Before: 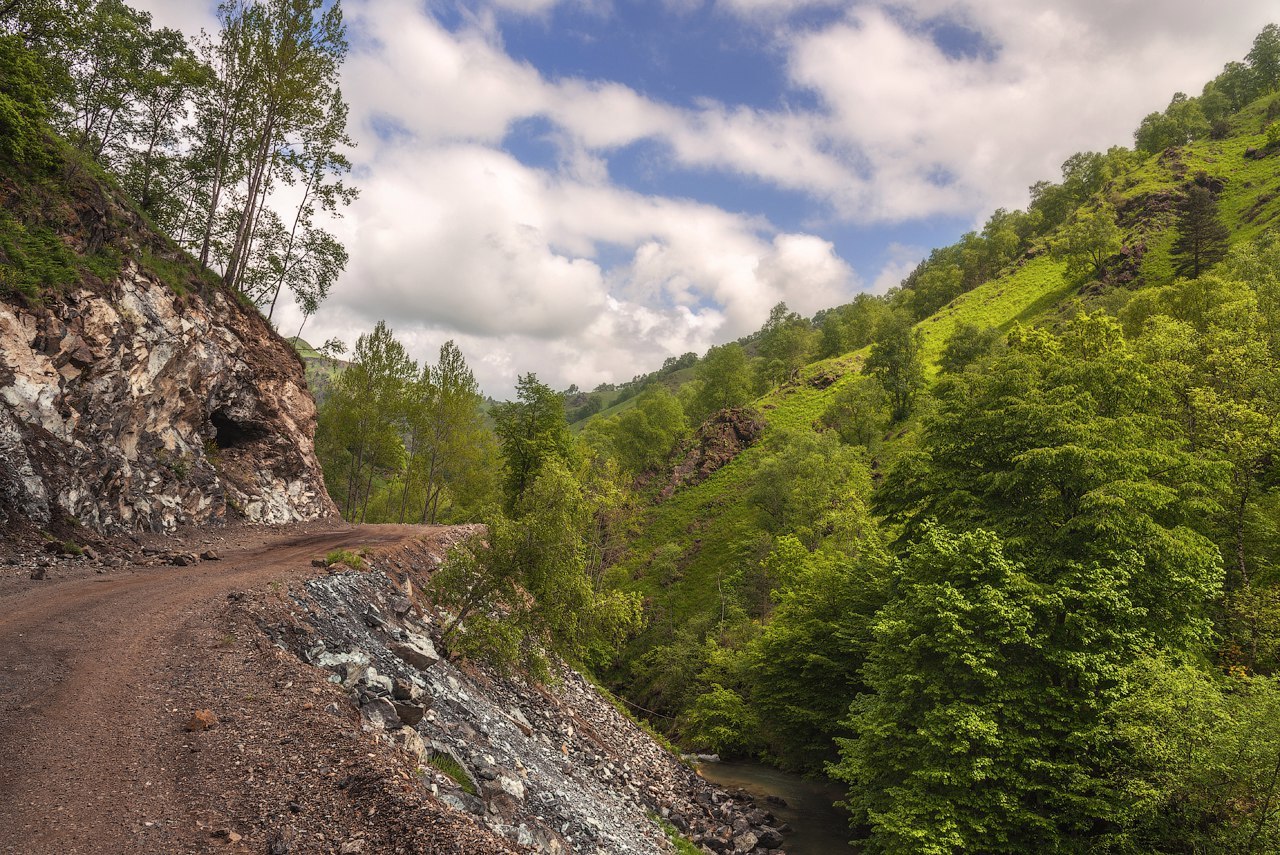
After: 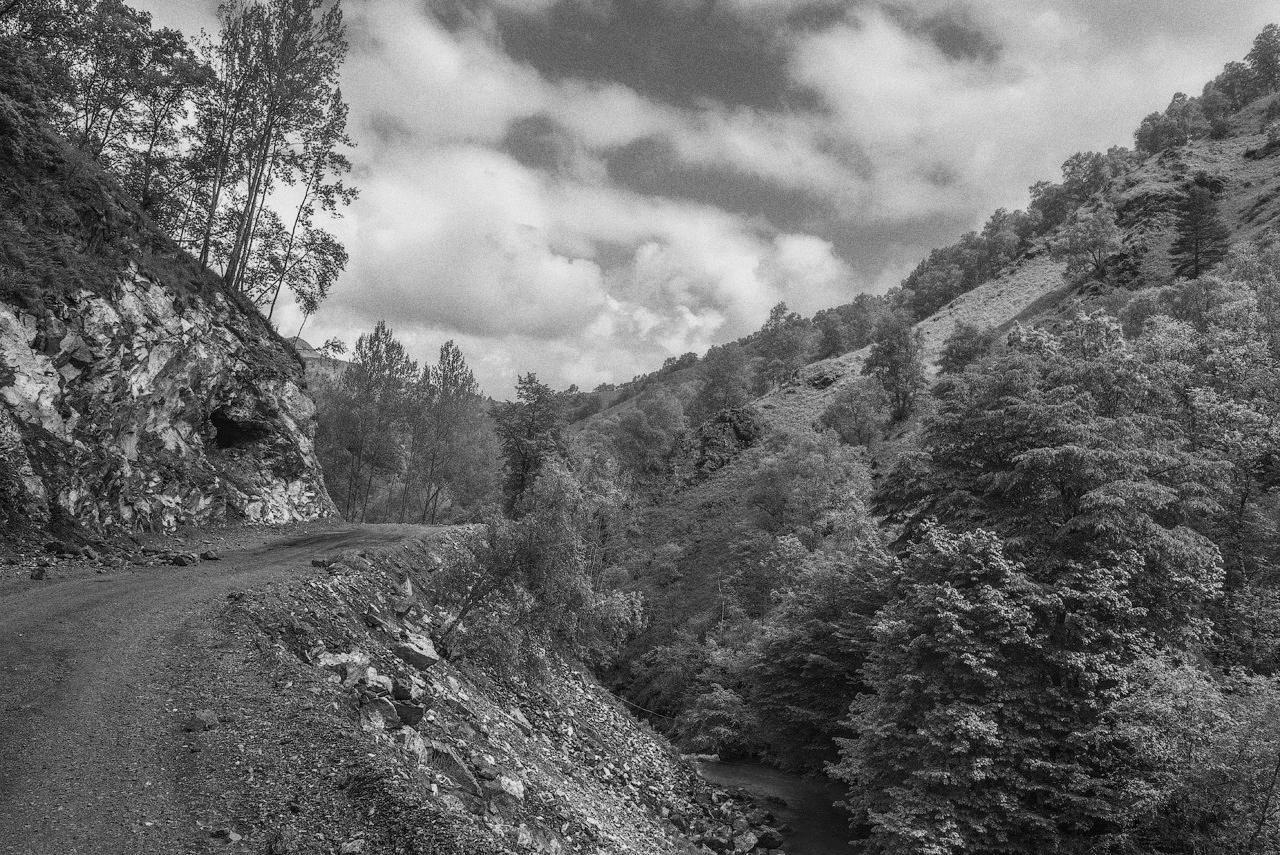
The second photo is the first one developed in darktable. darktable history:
monochrome: a 26.22, b 42.67, size 0.8
grain: coarseness 8.68 ISO, strength 31.94%
